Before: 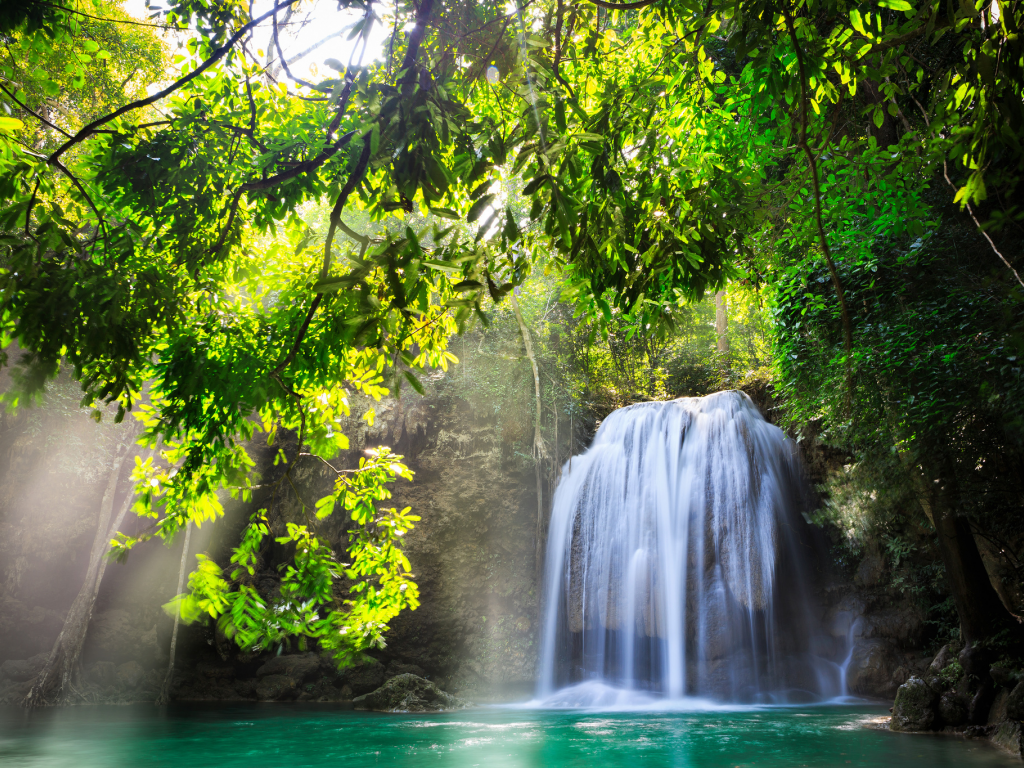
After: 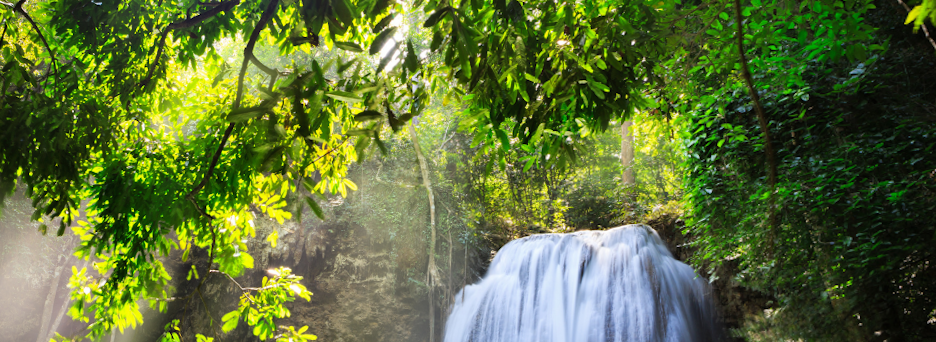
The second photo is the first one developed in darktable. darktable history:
crop: left 1.744%, top 19.225%, right 5.069%, bottom 28.357%
rotate and perspective: rotation 1.69°, lens shift (vertical) -0.023, lens shift (horizontal) -0.291, crop left 0.025, crop right 0.988, crop top 0.092, crop bottom 0.842
